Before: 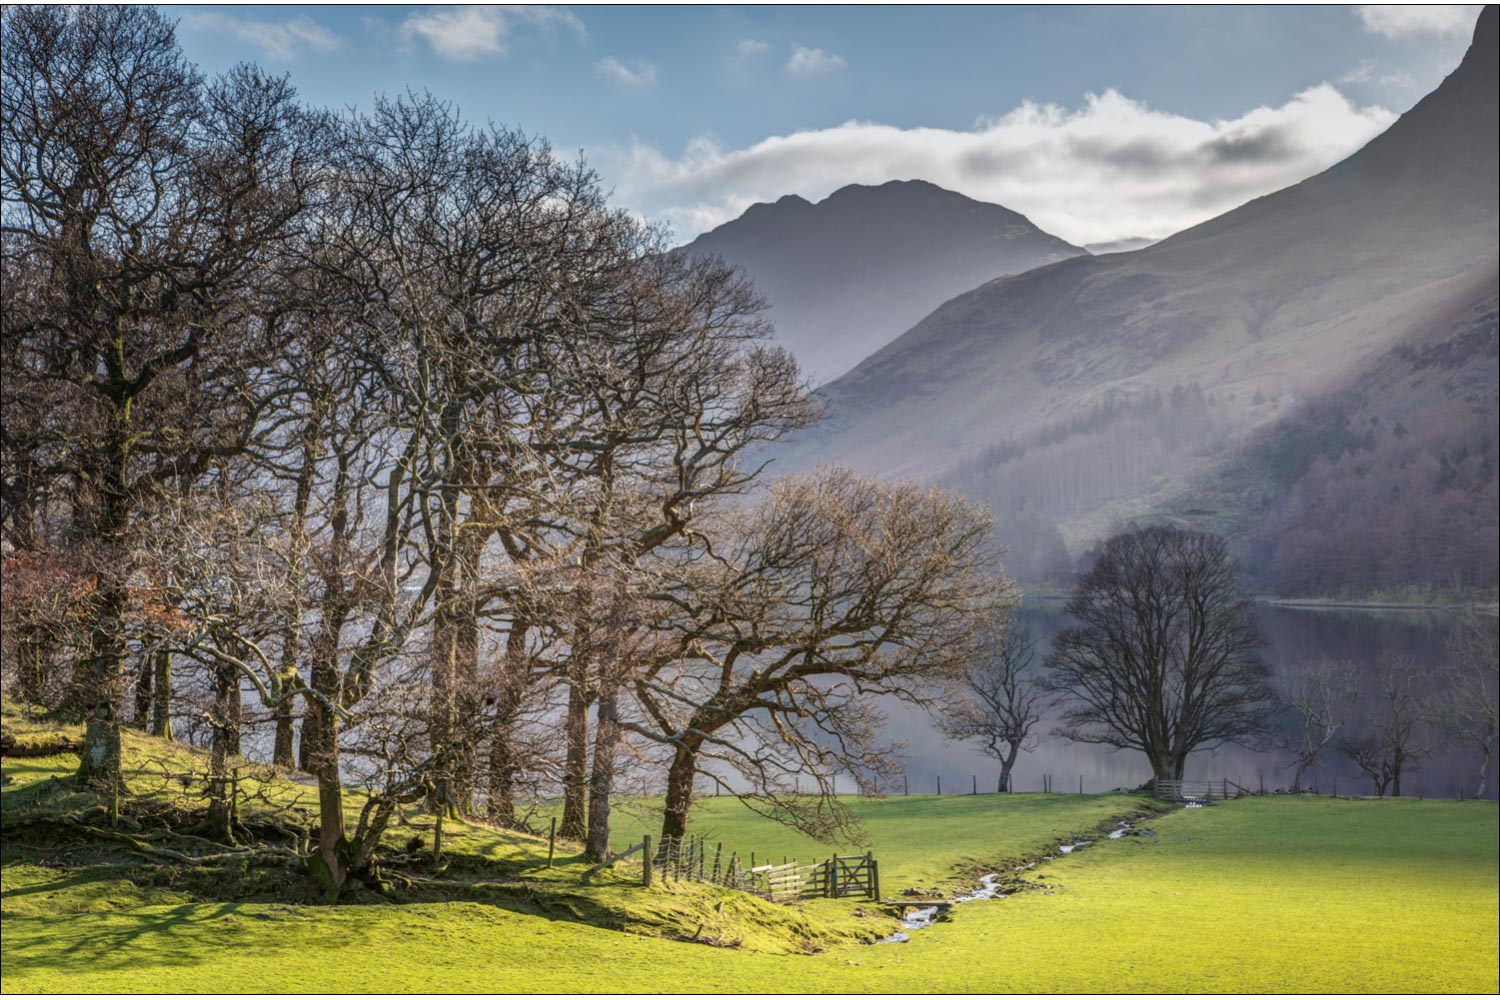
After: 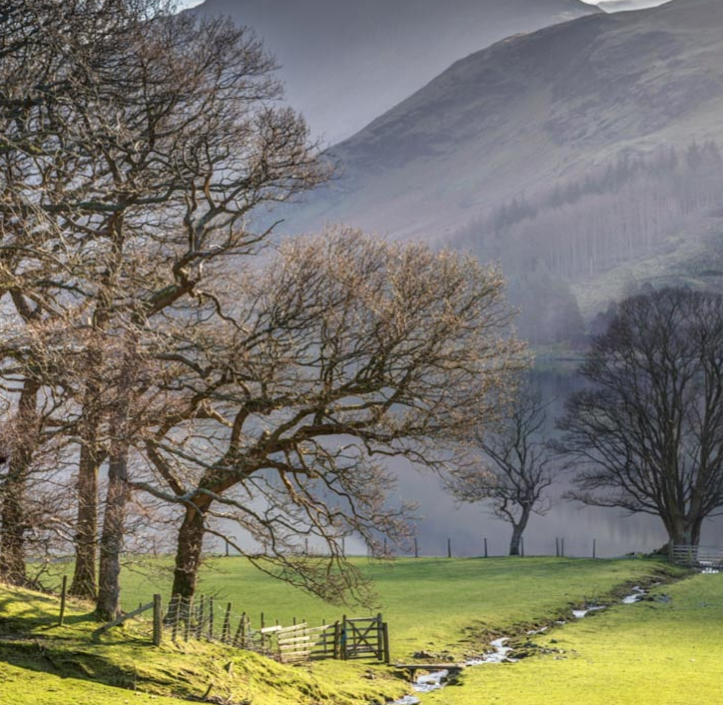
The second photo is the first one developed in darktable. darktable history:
rotate and perspective: lens shift (horizontal) -0.055, automatic cropping off
shadows and highlights: shadows 0, highlights 40
crop: left 31.379%, top 24.658%, right 20.326%, bottom 6.628%
